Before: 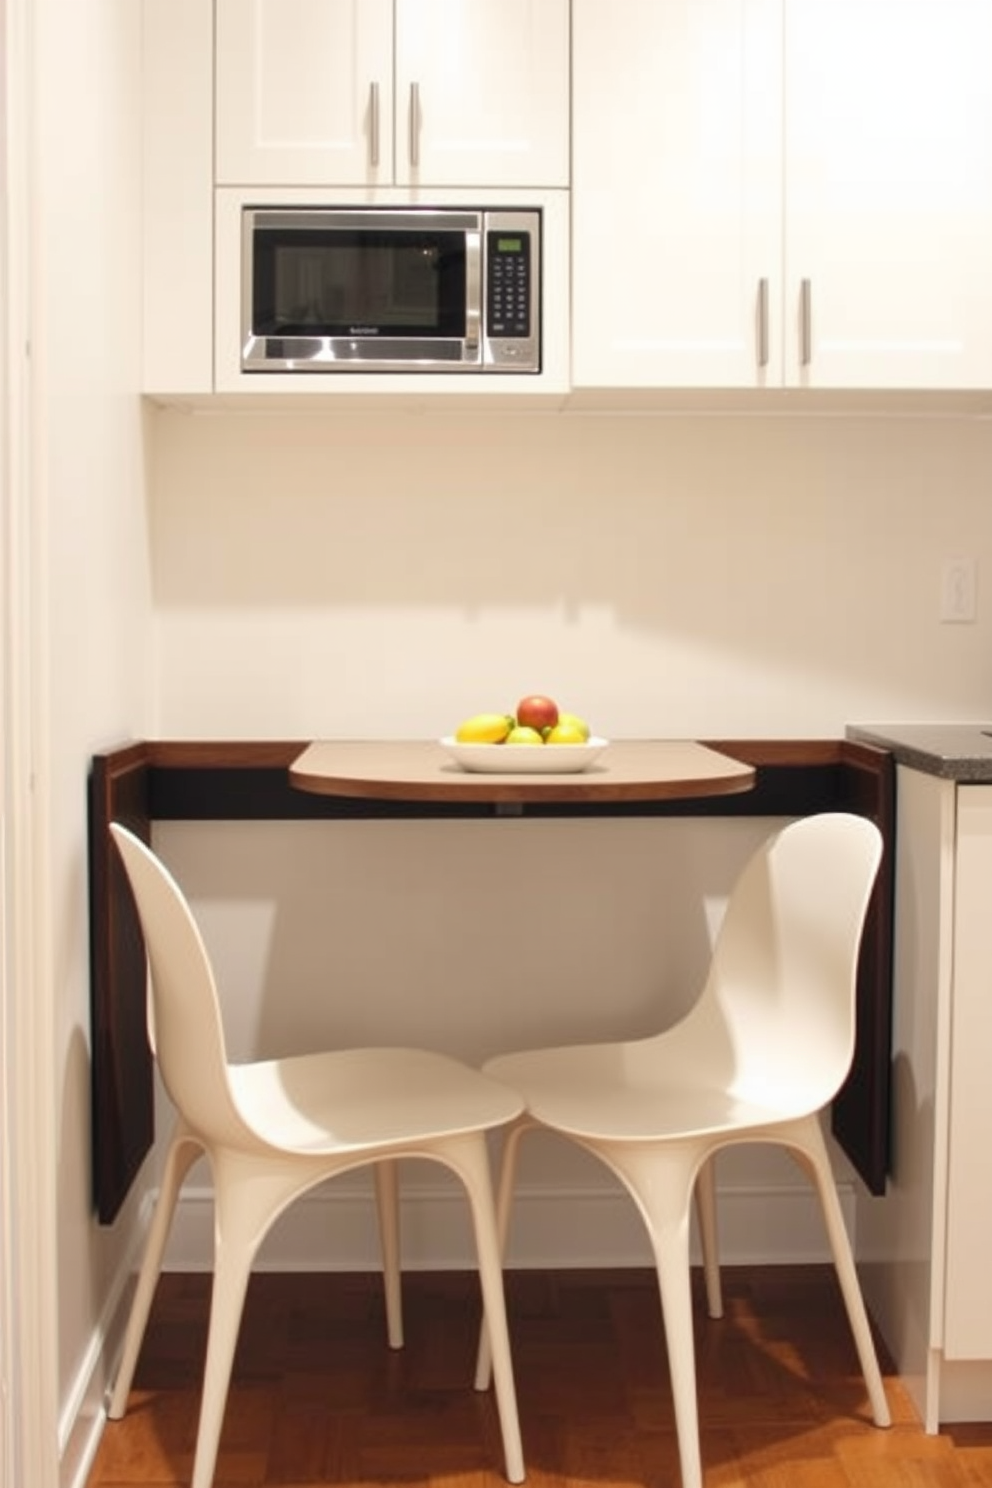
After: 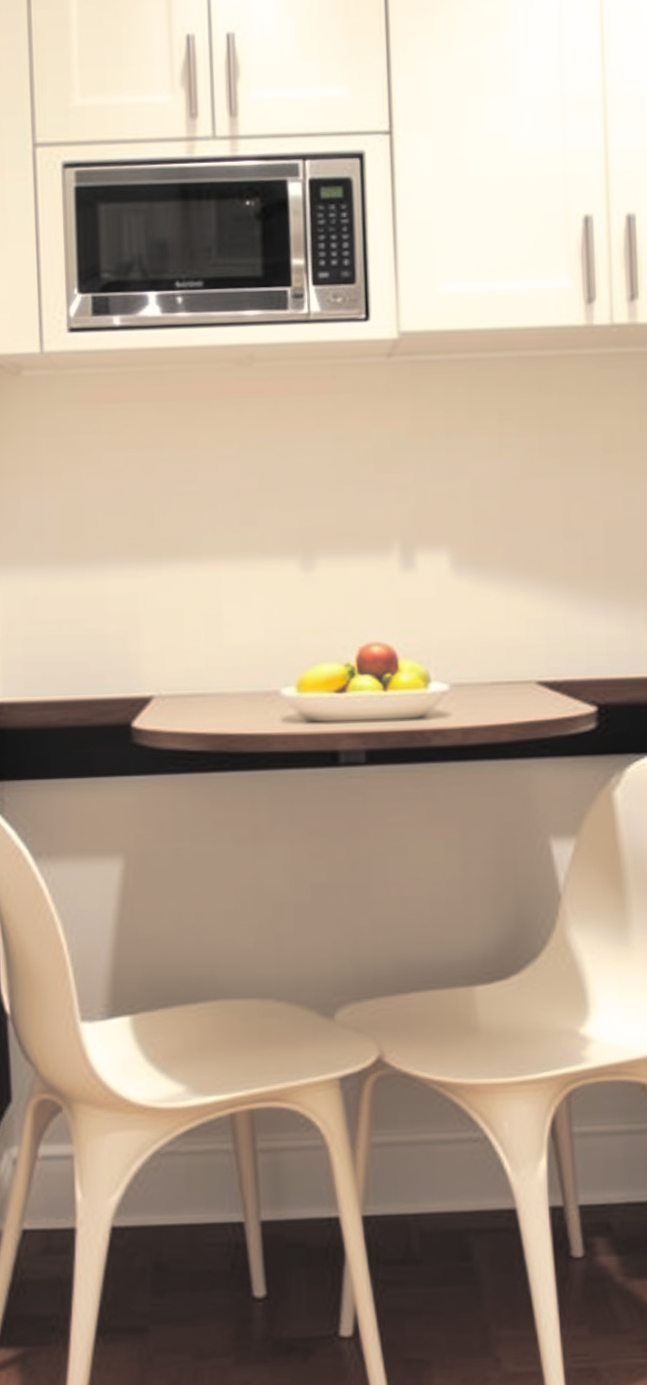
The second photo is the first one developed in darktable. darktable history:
split-toning: shadows › hue 43.2°, shadows › saturation 0, highlights › hue 50.4°, highlights › saturation 1
rotate and perspective: rotation -2.12°, lens shift (vertical) 0.009, lens shift (horizontal) -0.008, automatic cropping original format, crop left 0.036, crop right 0.964, crop top 0.05, crop bottom 0.959
crop: left 15.419%, right 17.914%
